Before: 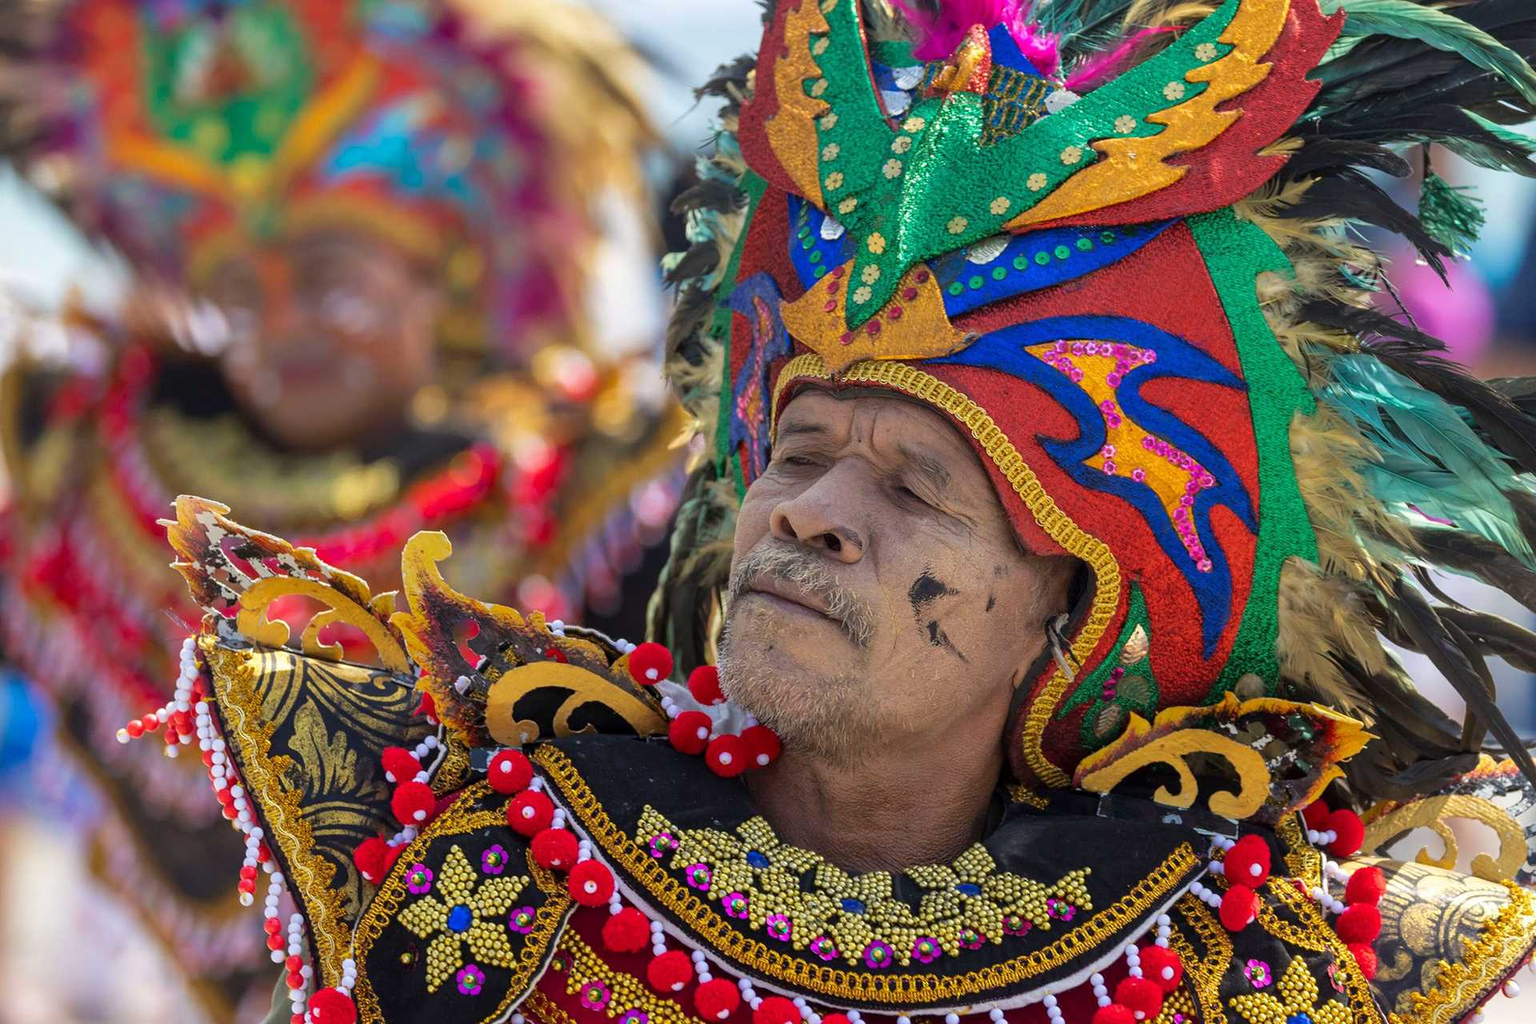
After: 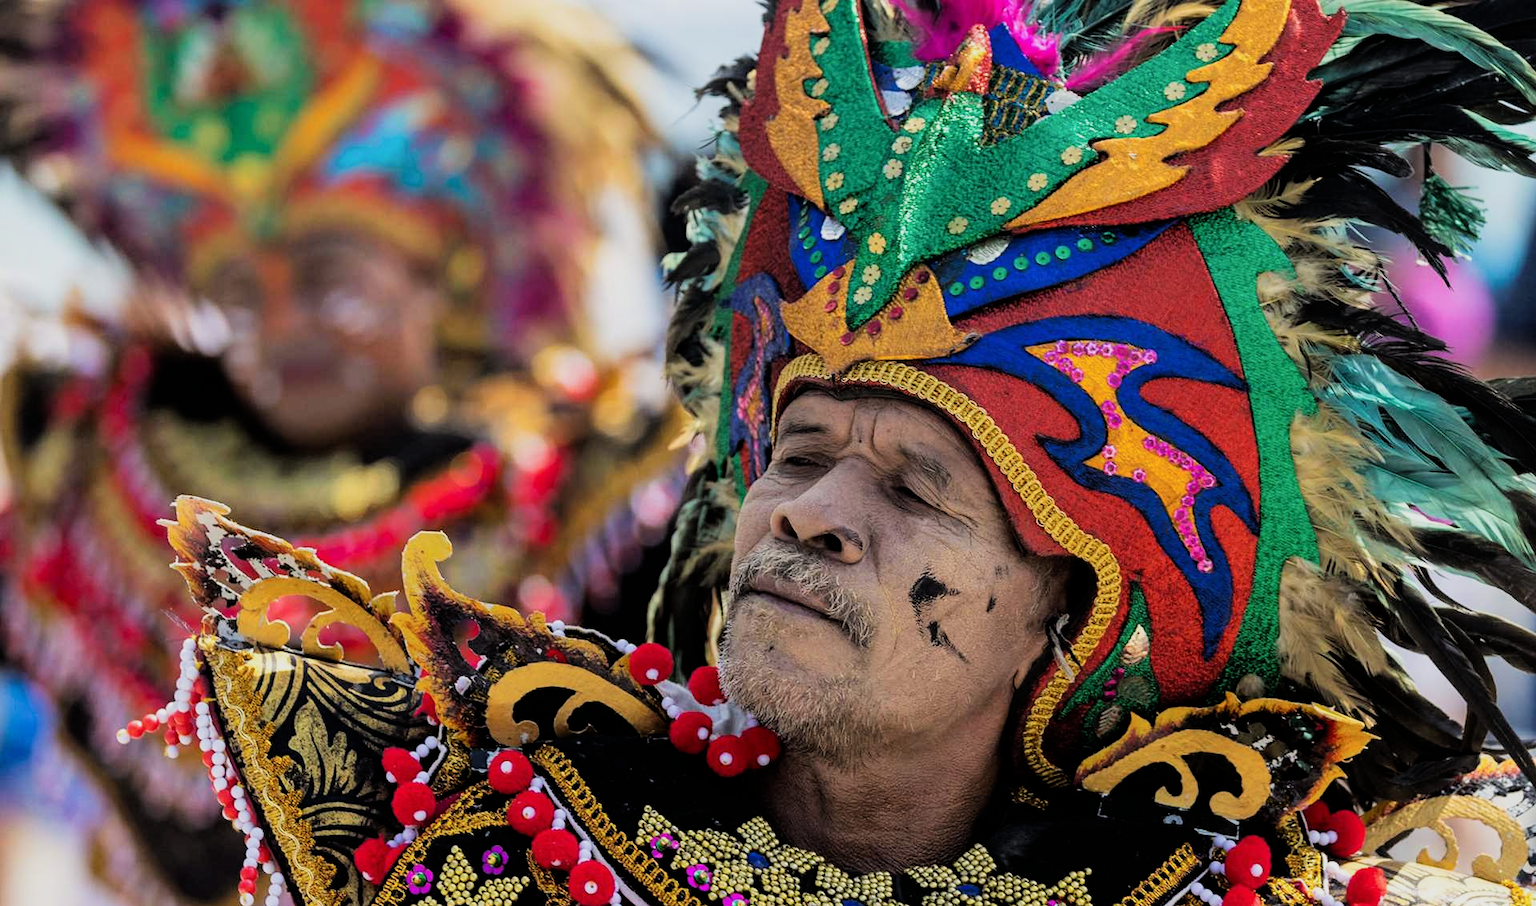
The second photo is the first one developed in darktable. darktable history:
filmic rgb: black relative exposure -5 EV, hardness 2.88, contrast 1.4, highlights saturation mix -30%
crop and rotate: top 0%, bottom 11.49%
